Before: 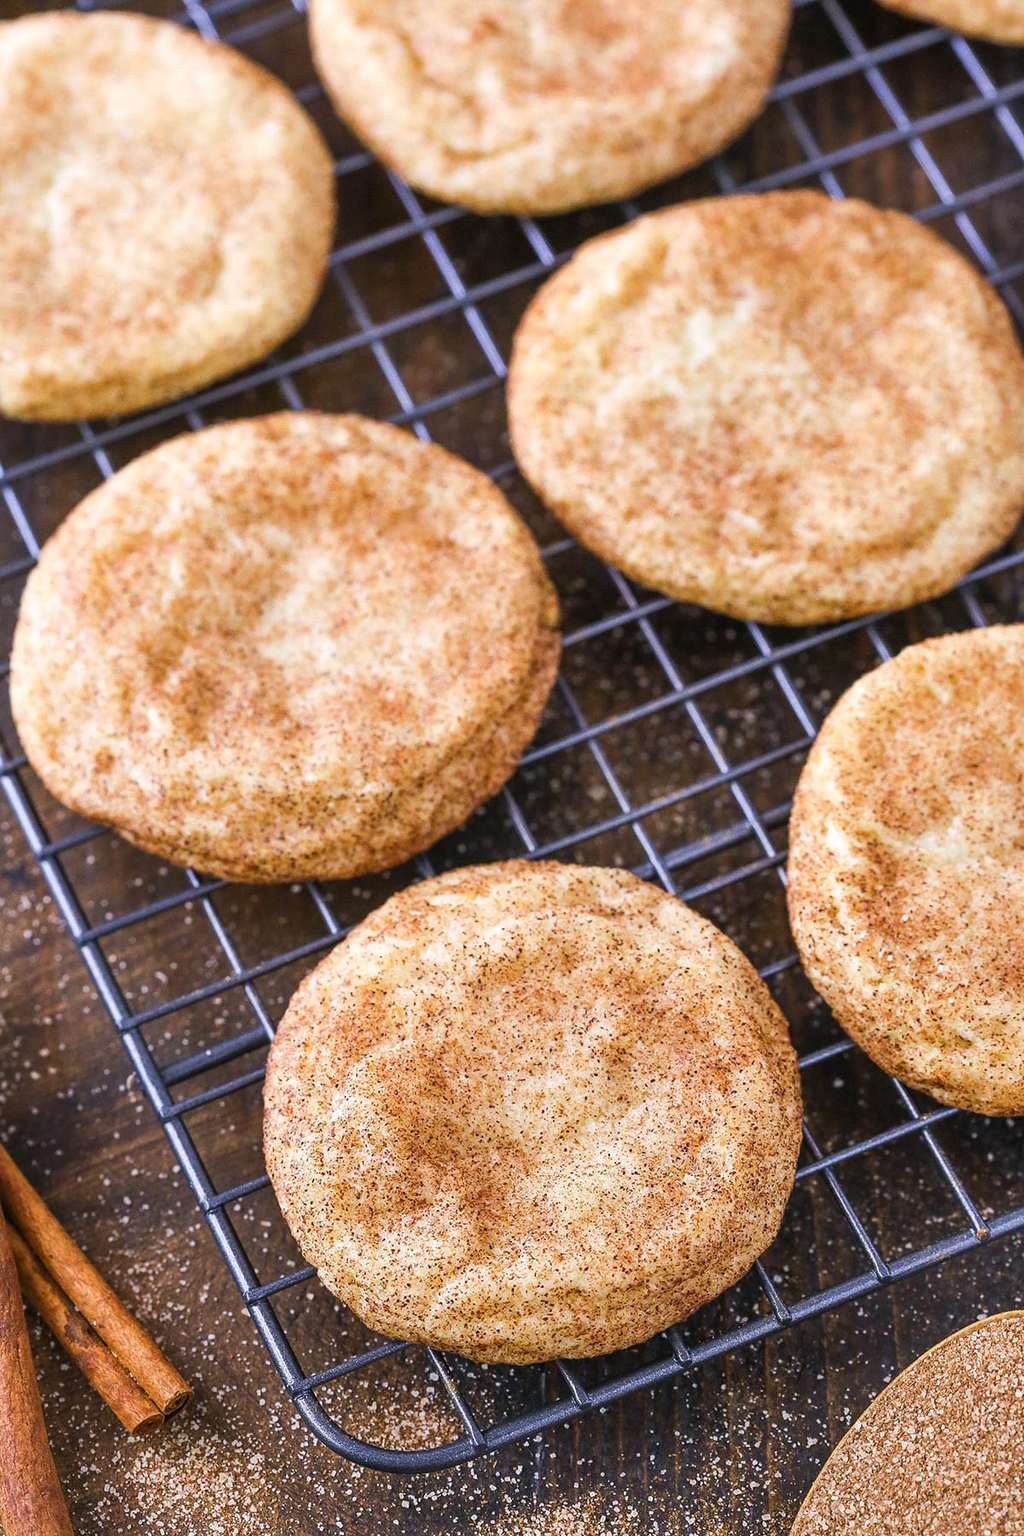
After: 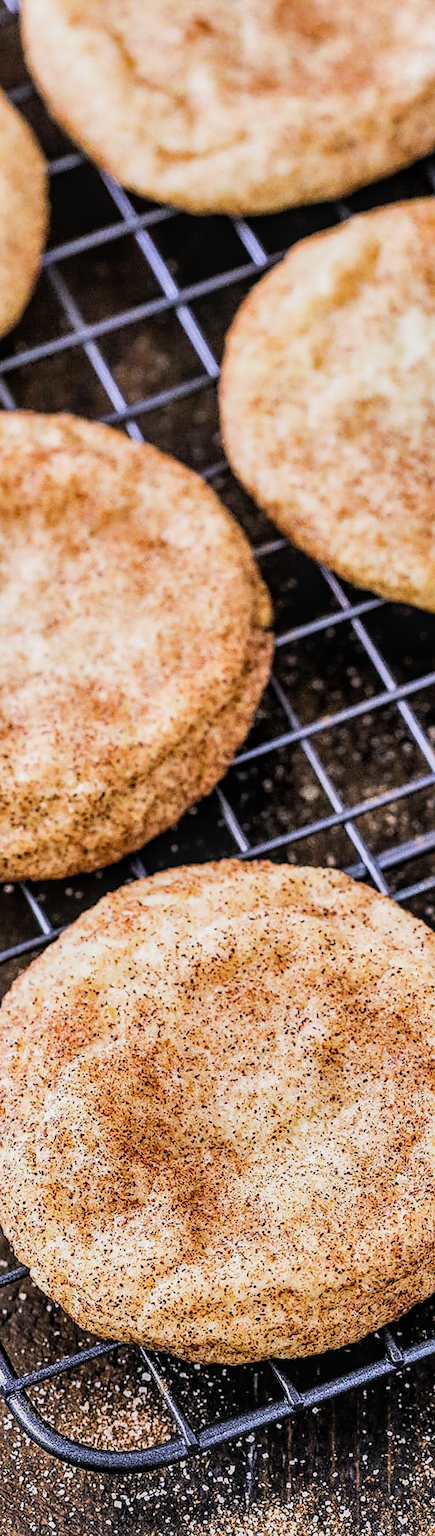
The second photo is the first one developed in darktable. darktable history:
local contrast: on, module defaults
shadows and highlights: soften with gaussian
exposure: exposure 0.202 EV, compensate highlight preservation false
crop: left 28.161%, right 29.274%
filmic rgb: black relative exposure -4.97 EV, white relative exposure 3.96 EV, hardness 2.9, contrast 1.395
sharpen: amount 0.214
